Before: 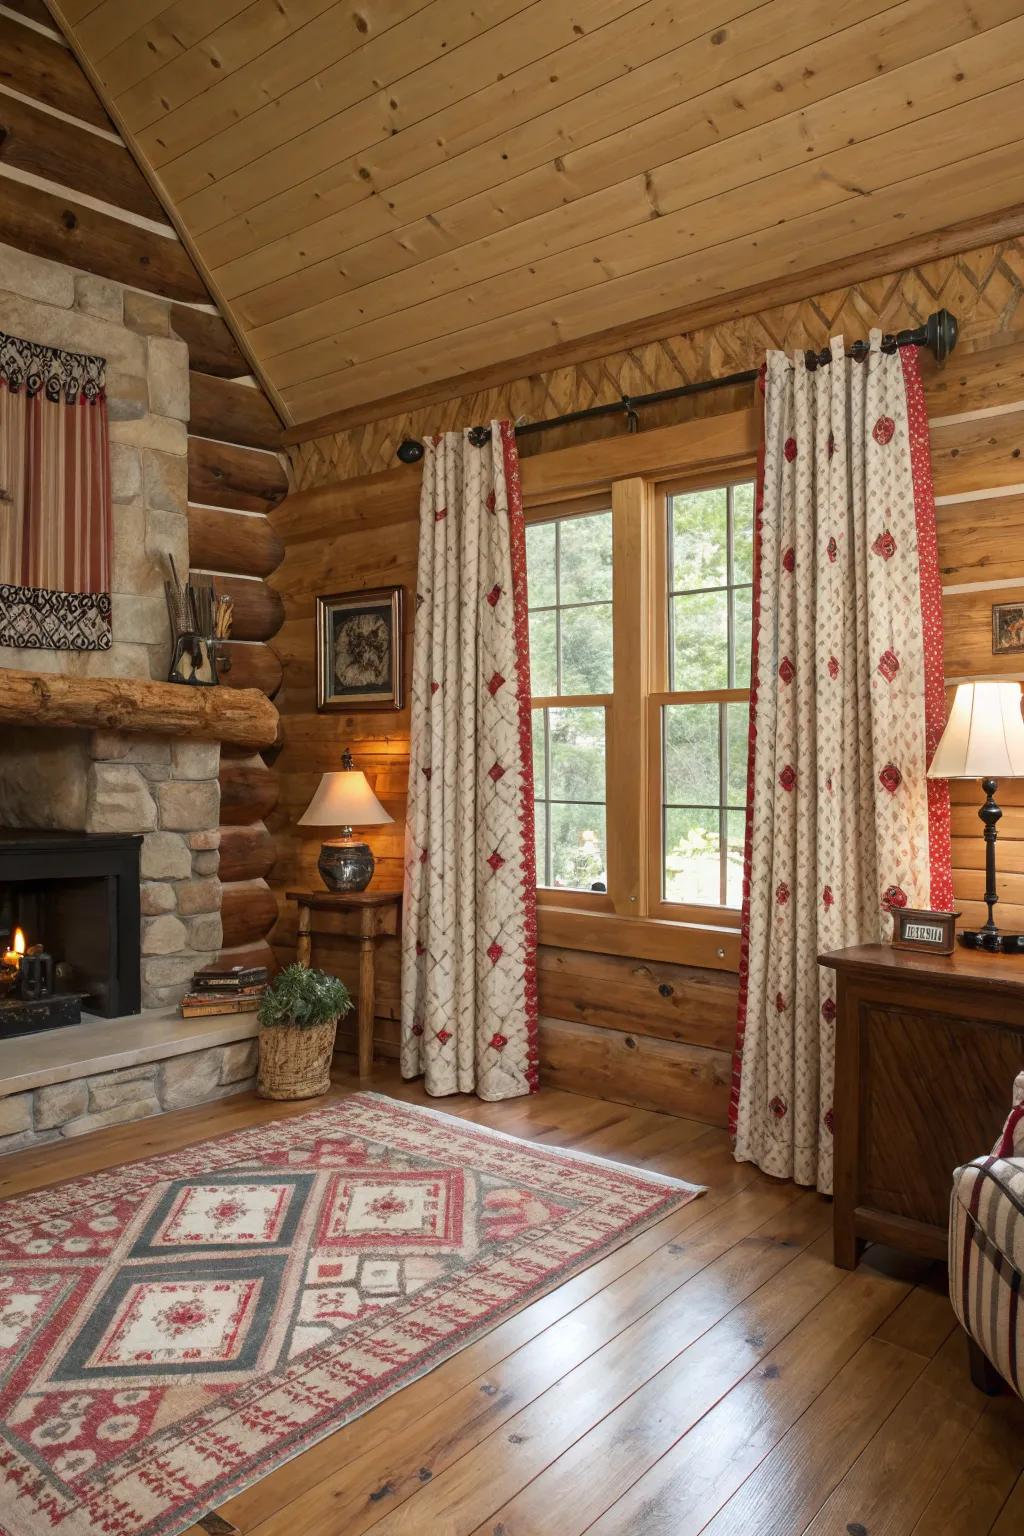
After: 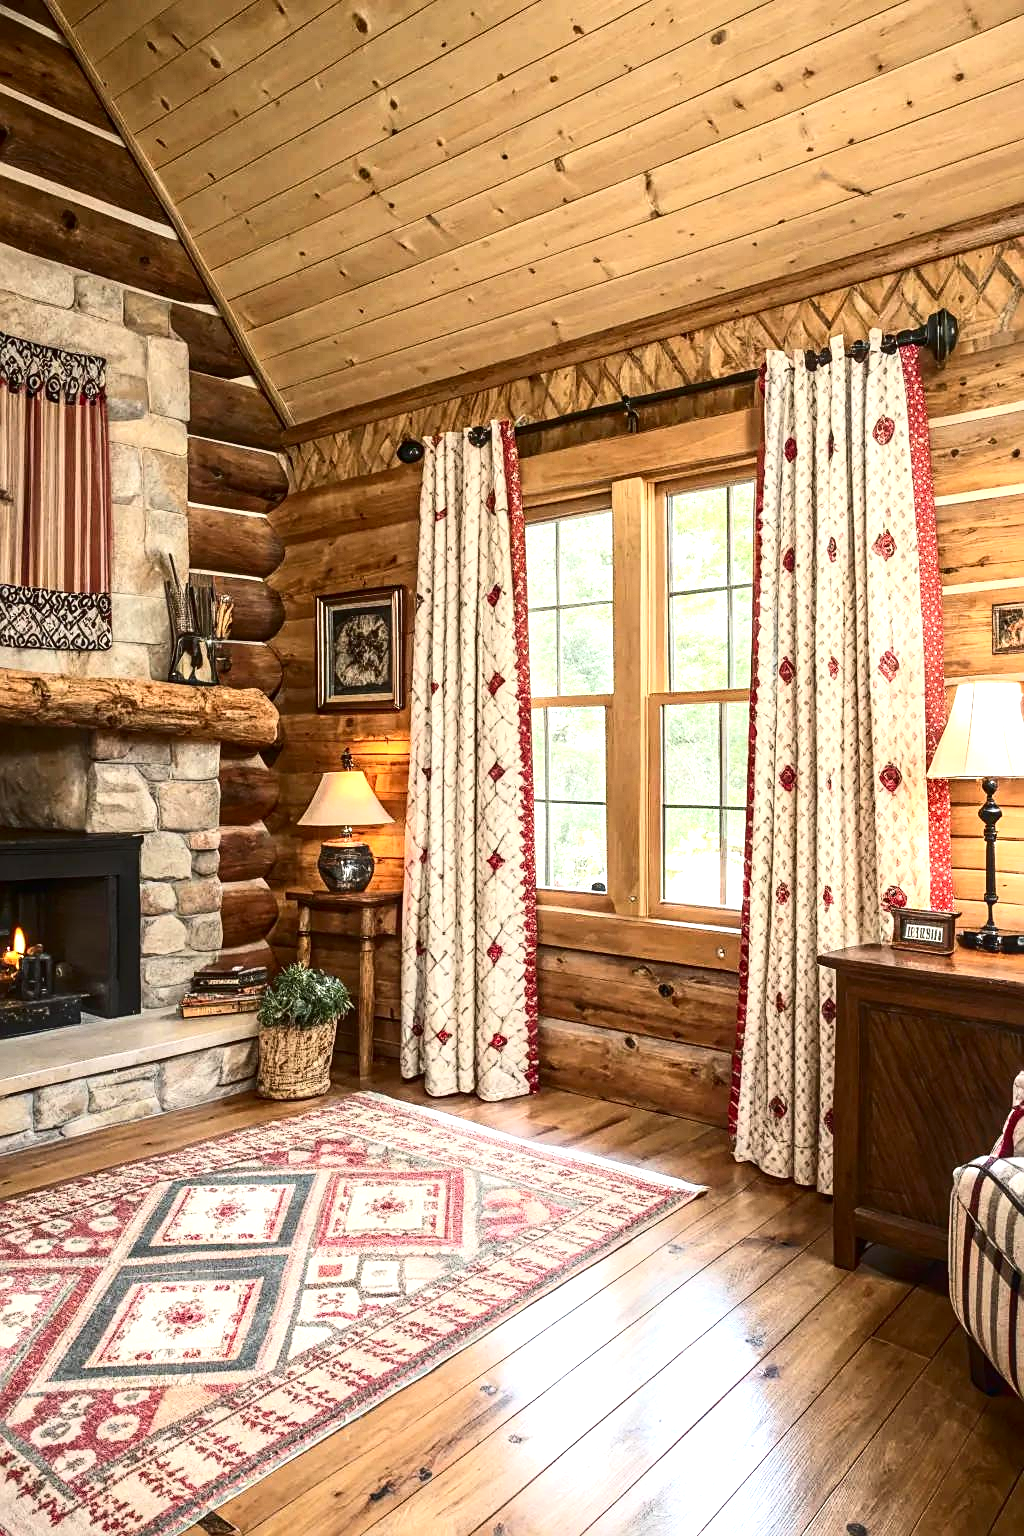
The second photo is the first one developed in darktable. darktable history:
contrast brightness saturation: contrast 0.292
exposure: black level correction 0, exposure 1 EV, compensate highlight preservation false
sharpen: on, module defaults
local contrast: on, module defaults
